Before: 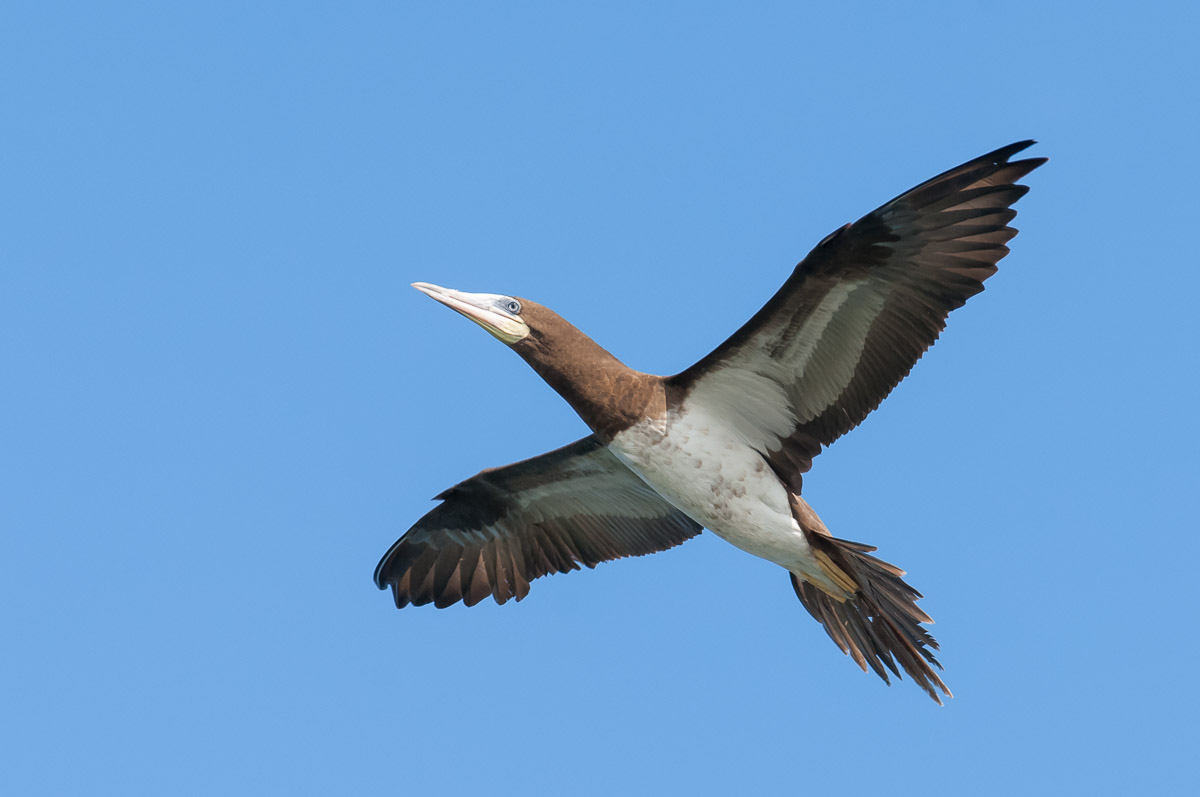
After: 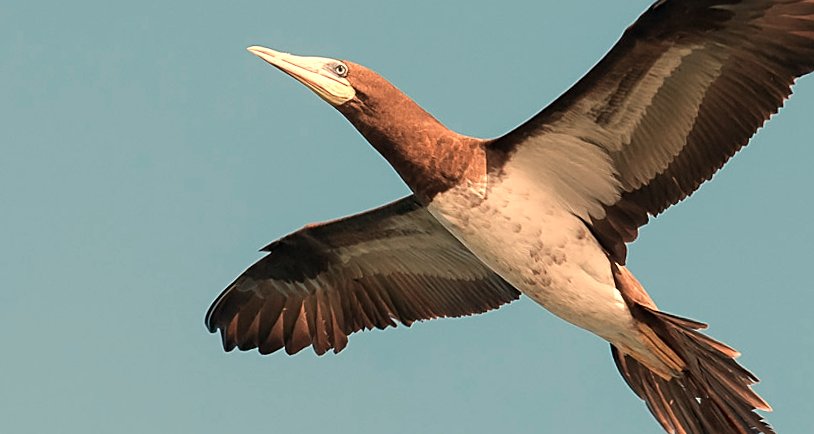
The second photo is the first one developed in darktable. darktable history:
rotate and perspective: rotation 1.69°, lens shift (vertical) -0.023, lens shift (horizontal) -0.291, crop left 0.025, crop right 0.988, crop top 0.092, crop bottom 0.842
crop: left 6.488%, top 27.668%, right 24.183%, bottom 8.656%
color correction: highlights a* -11.71, highlights b* -15.58
tone equalizer: -8 EV -0.417 EV, -7 EV -0.389 EV, -6 EV -0.333 EV, -5 EV -0.222 EV, -3 EV 0.222 EV, -2 EV 0.333 EV, -1 EV 0.389 EV, +0 EV 0.417 EV, edges refinement/feathering 500, mask exposure compensation -1.57 EV, preserve details no
white balance: red 1.467, blue 0.684
exposure: black level correction 0, exposure 0.7 EV, compensate exposure bias true, compensate highlight preservation false
sharpen: on, module defaults
